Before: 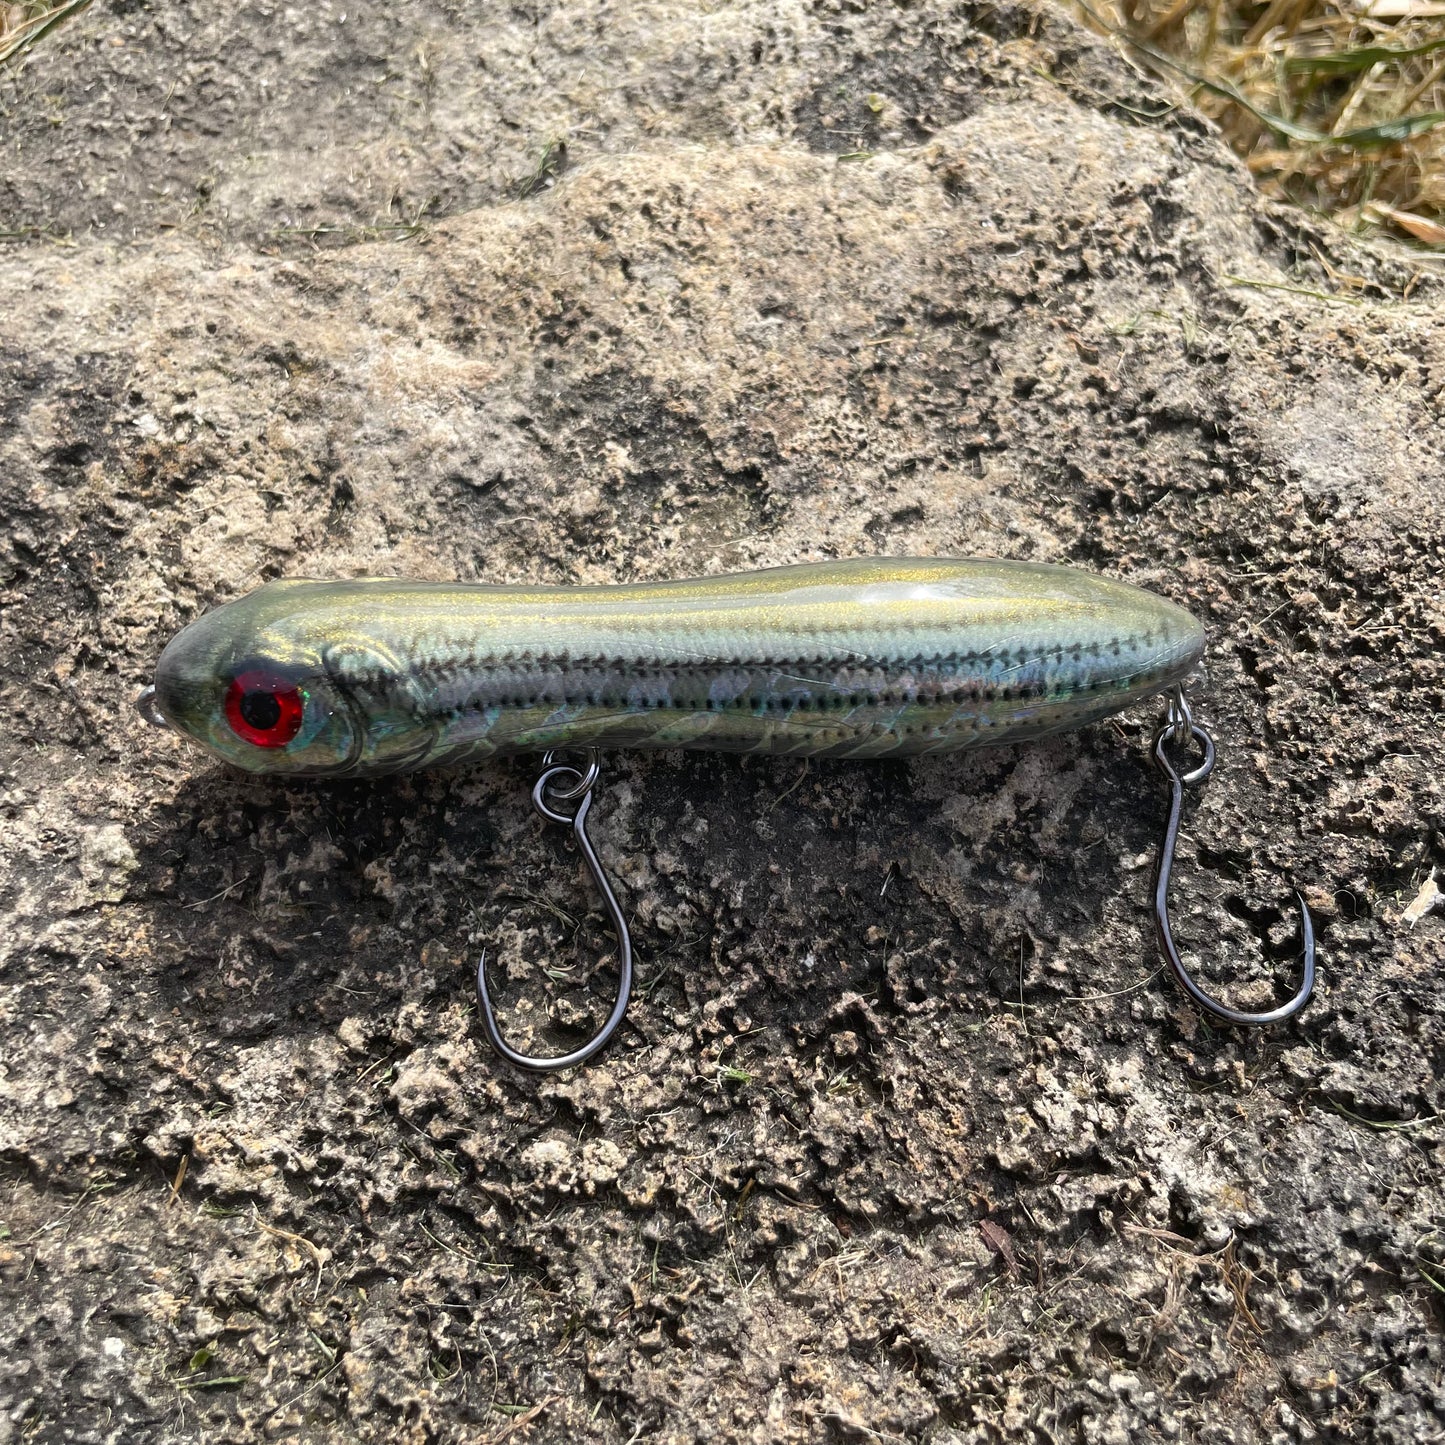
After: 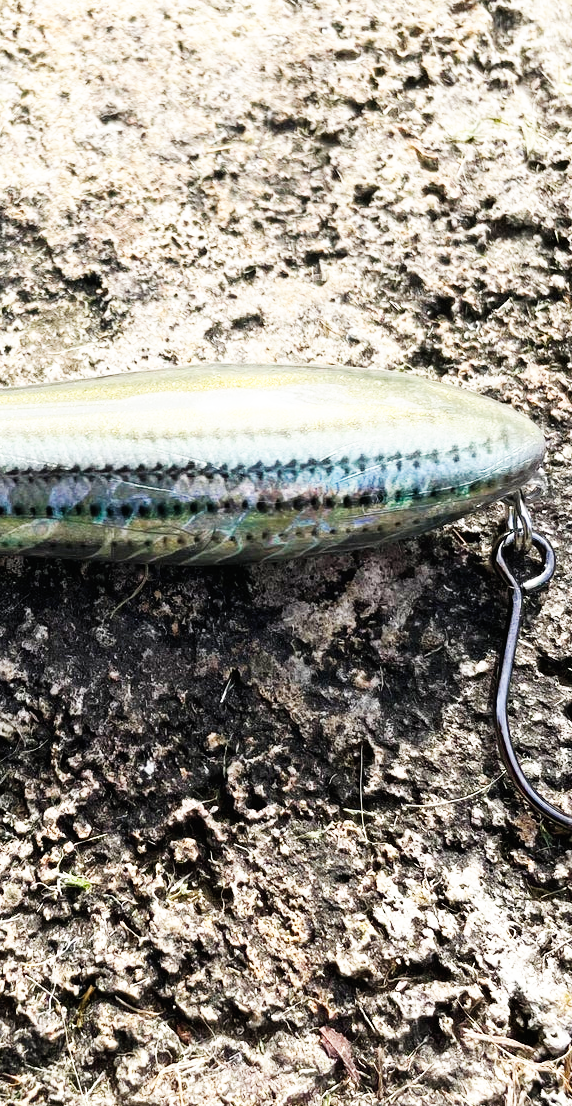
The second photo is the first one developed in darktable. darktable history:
crop: left 45.721%, top 13.393%, right 14.118%, bottom 10.01%
base curve: curves: ch0 [(0, 0) (0.007, 0.004) (0.027, 0.03) (0.046, 0.07) (0.207, 0.54) (0.442, 0.872) (0.673, 0.972) (1, 1)], preserve colors none
